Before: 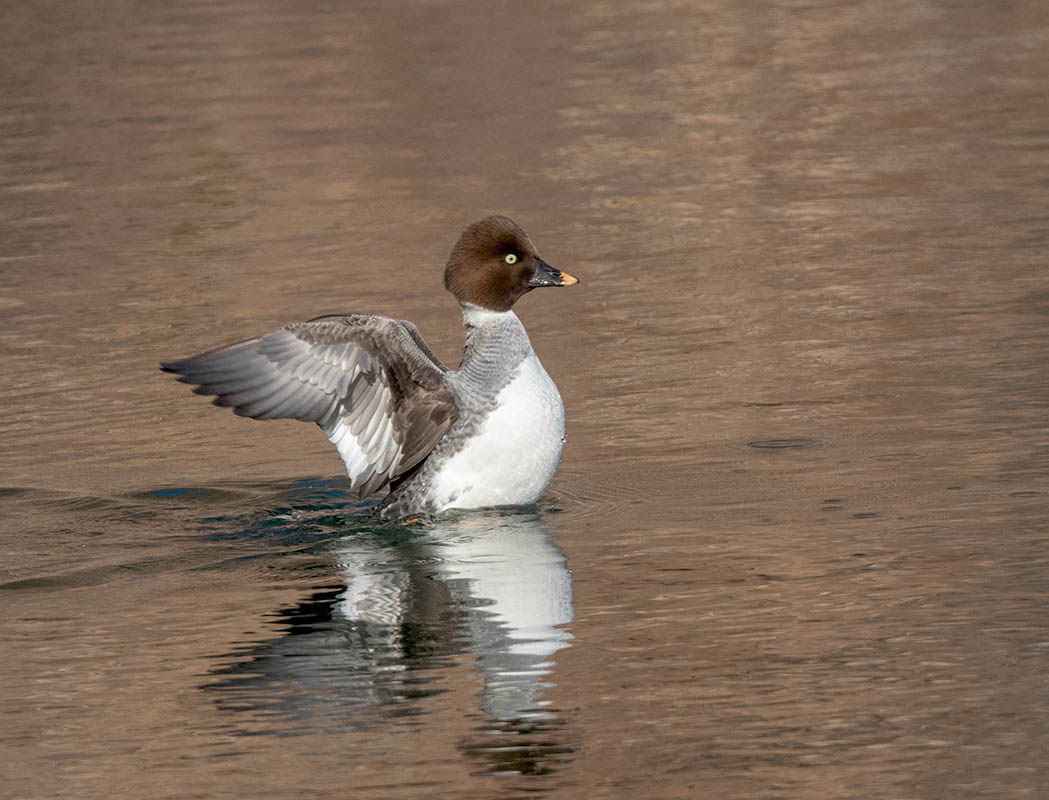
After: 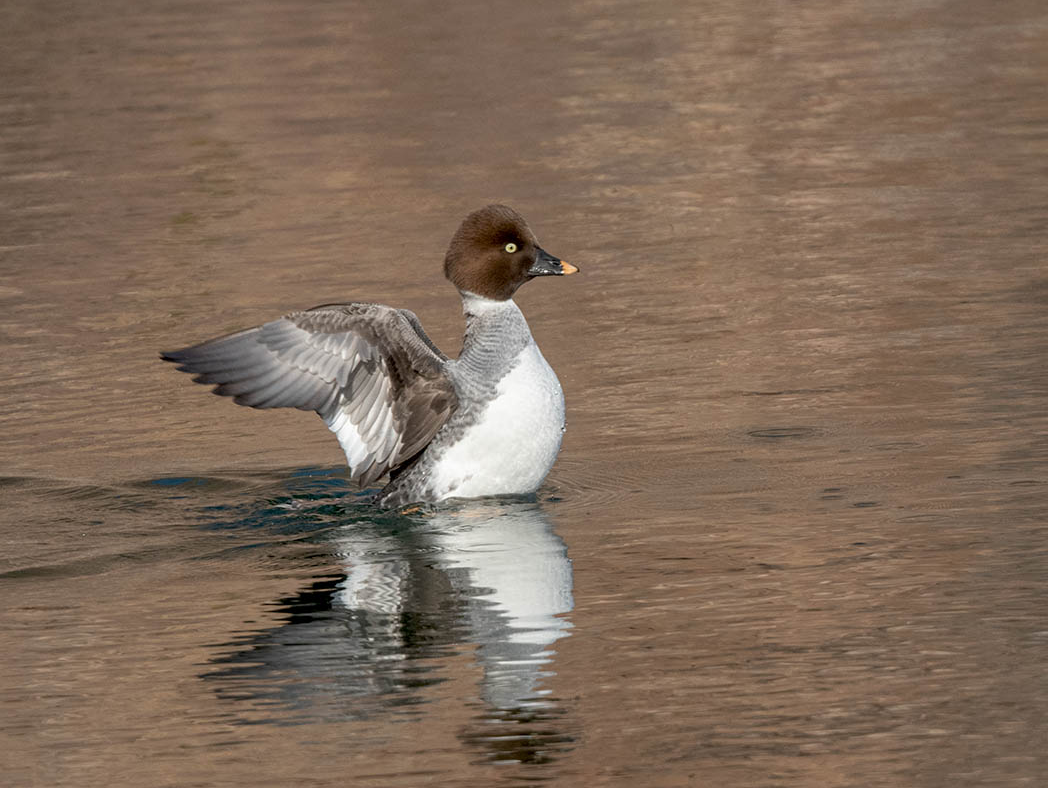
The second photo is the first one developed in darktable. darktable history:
crop: top 1.449%, right 0.023%
